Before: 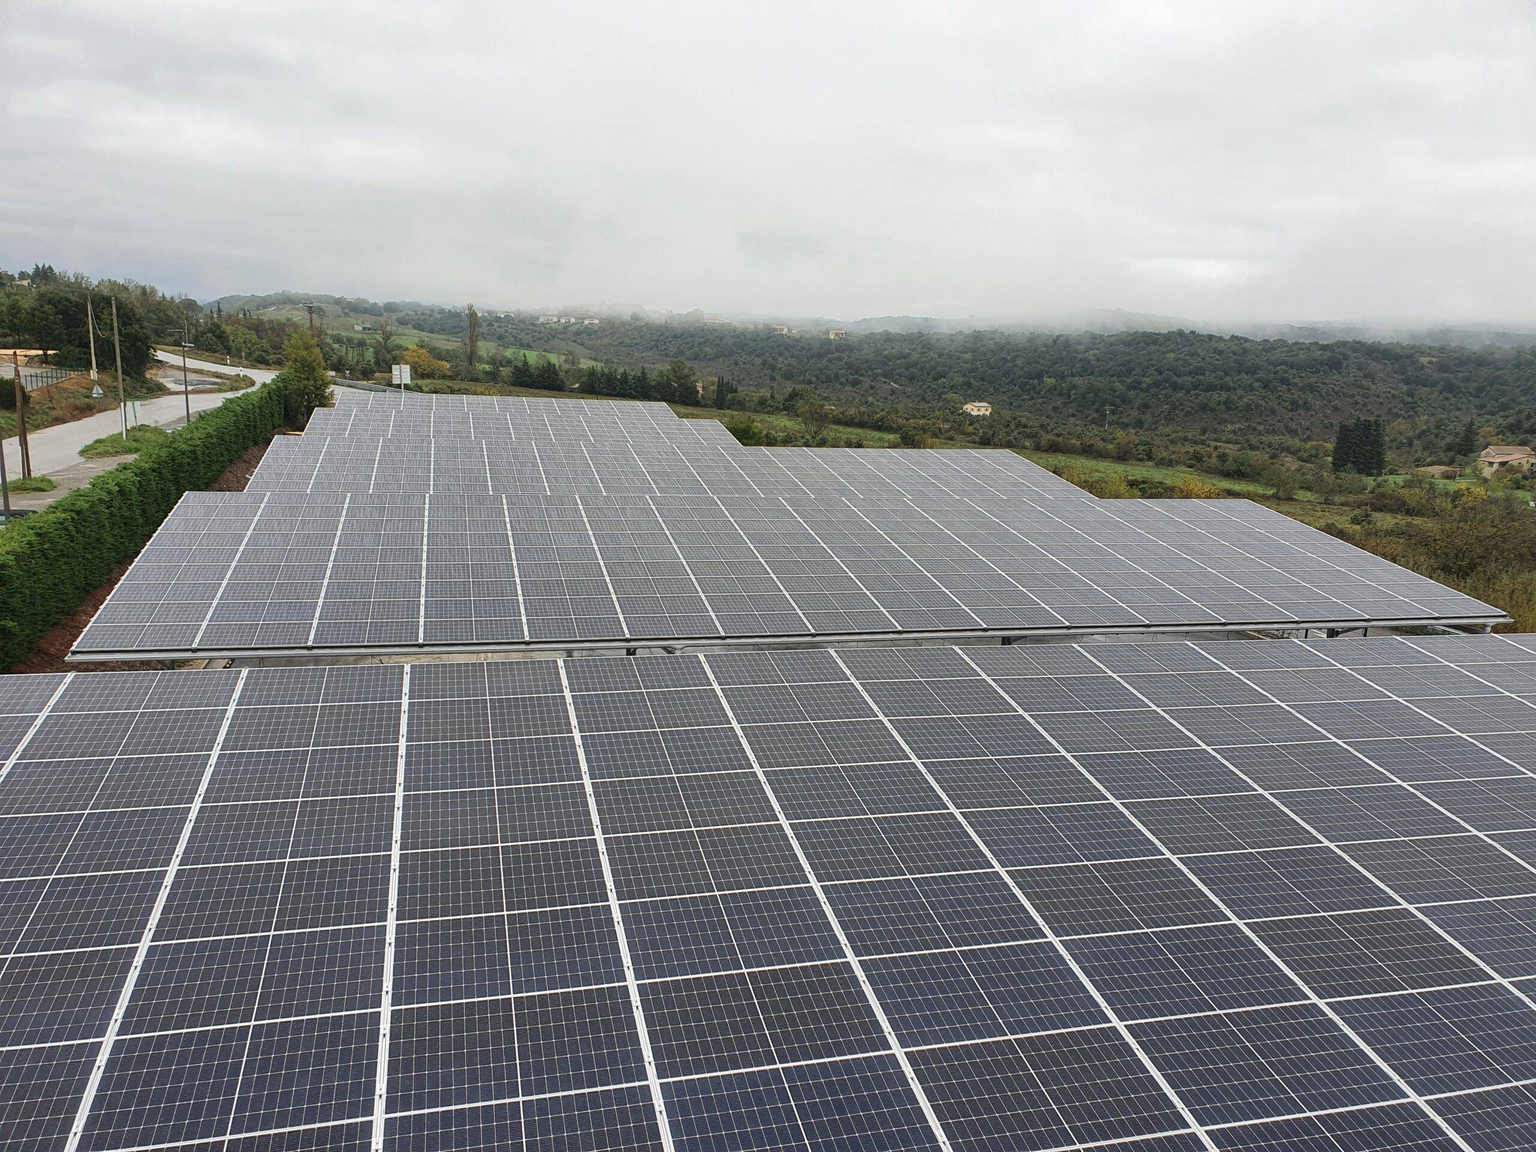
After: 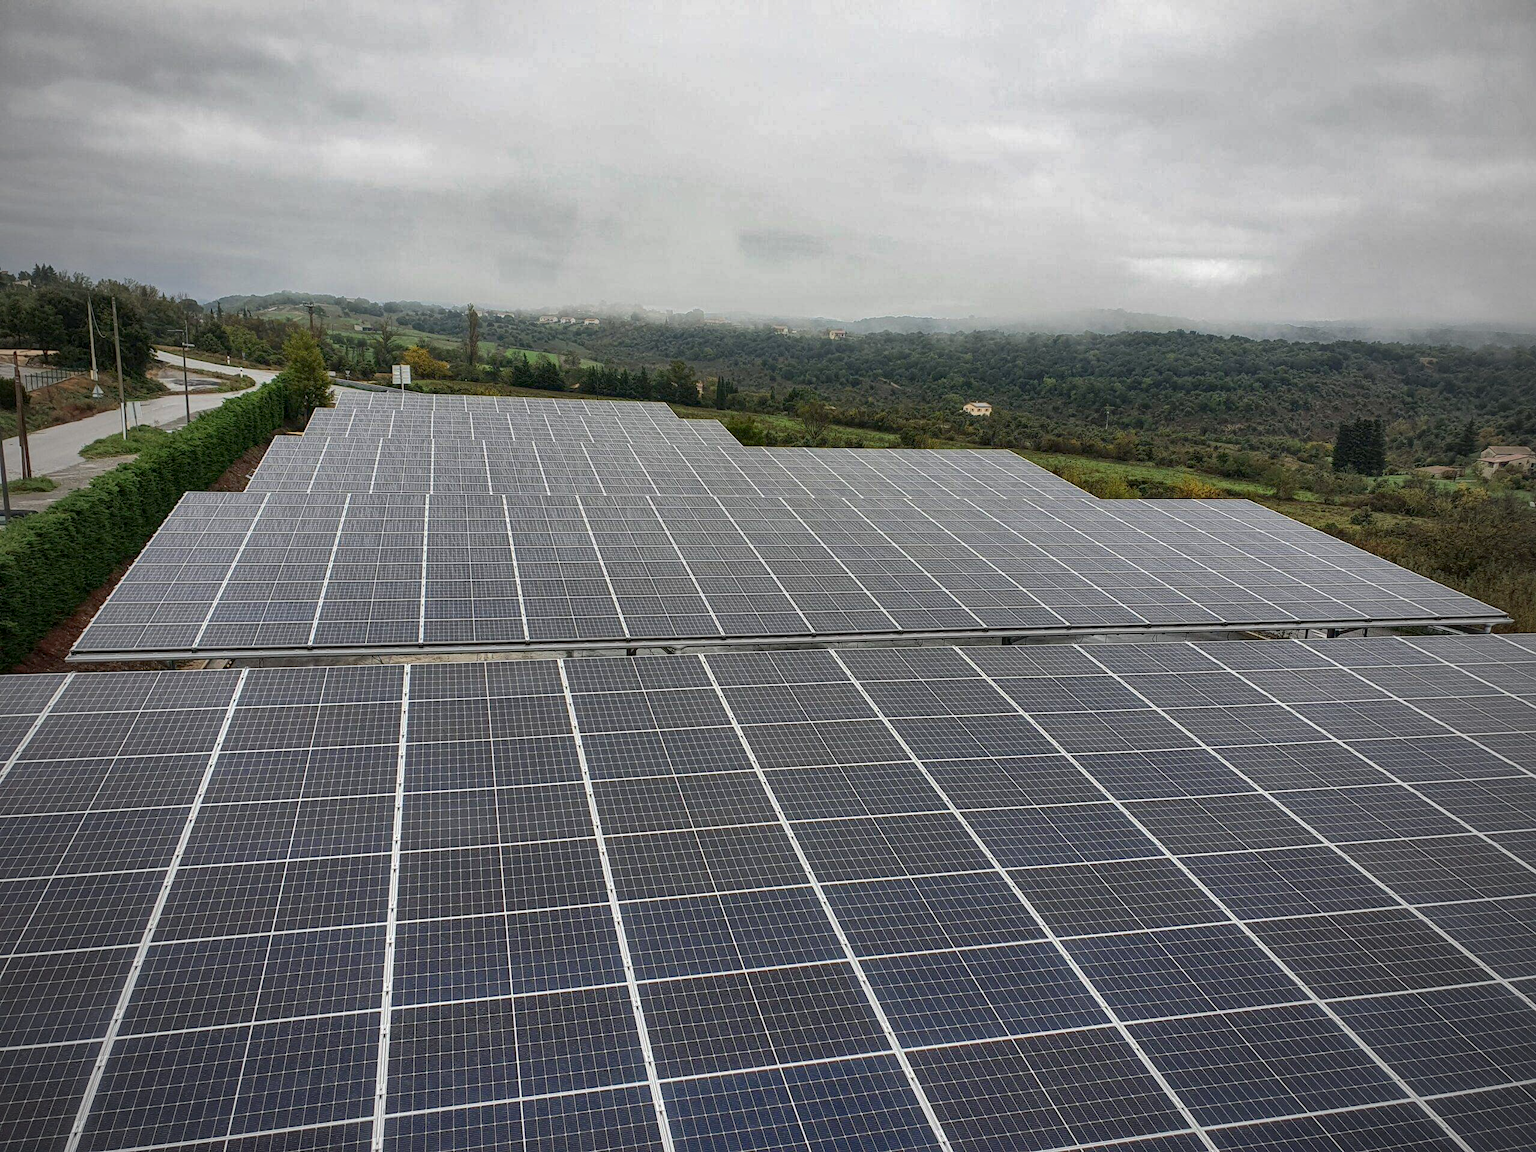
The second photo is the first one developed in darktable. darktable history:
shadows and highlights: on, module defaults
local contrast: on, module defaults
contrast brightness saturation: contrast 0.07, brightness -0.13, saturation 0.06
vignetting: fall-off start 71.74%
